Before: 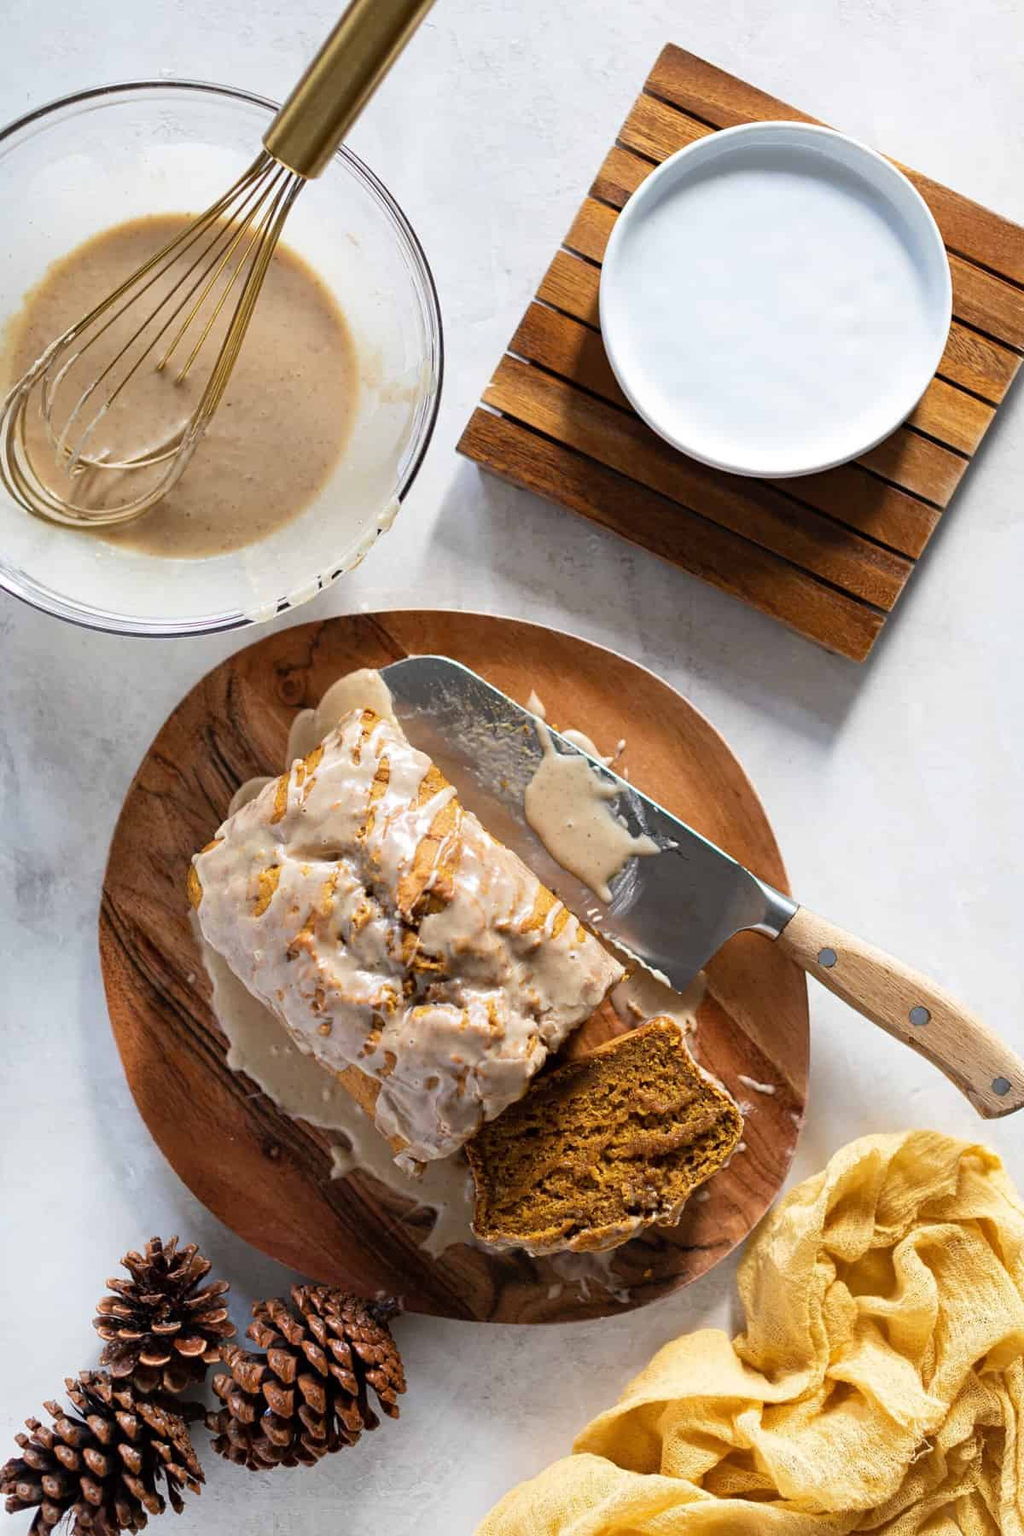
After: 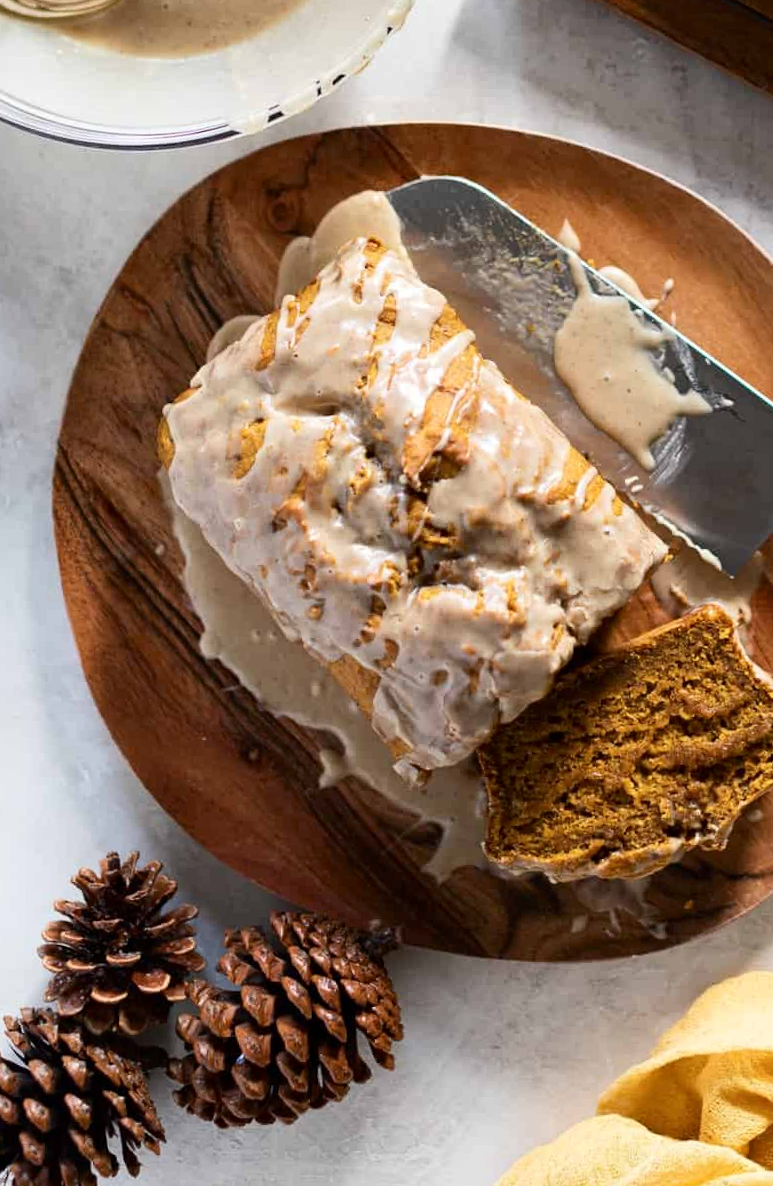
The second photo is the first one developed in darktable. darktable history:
crop and rotate: angle -1.02°, left 3.857%, top 32.349%, right 29.958%
contrast brightness saturation: contrast 0.138
